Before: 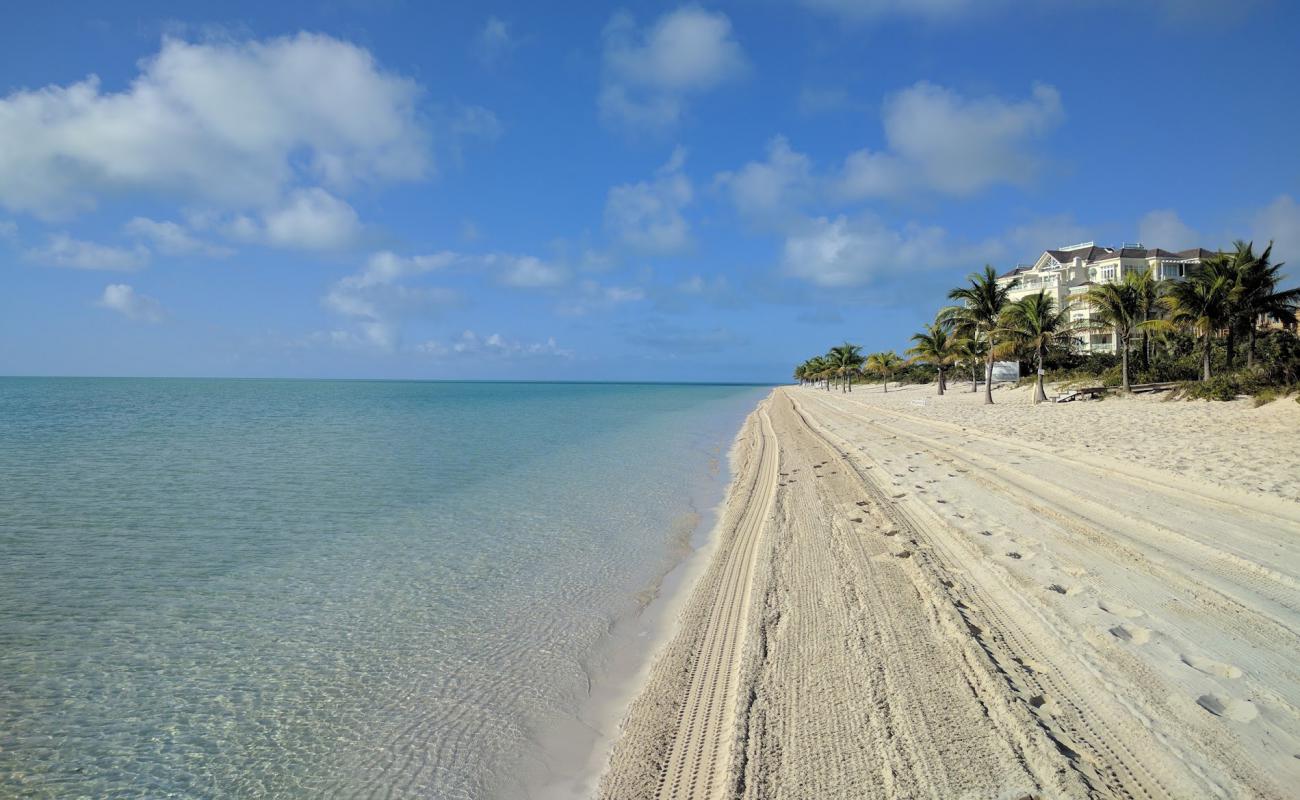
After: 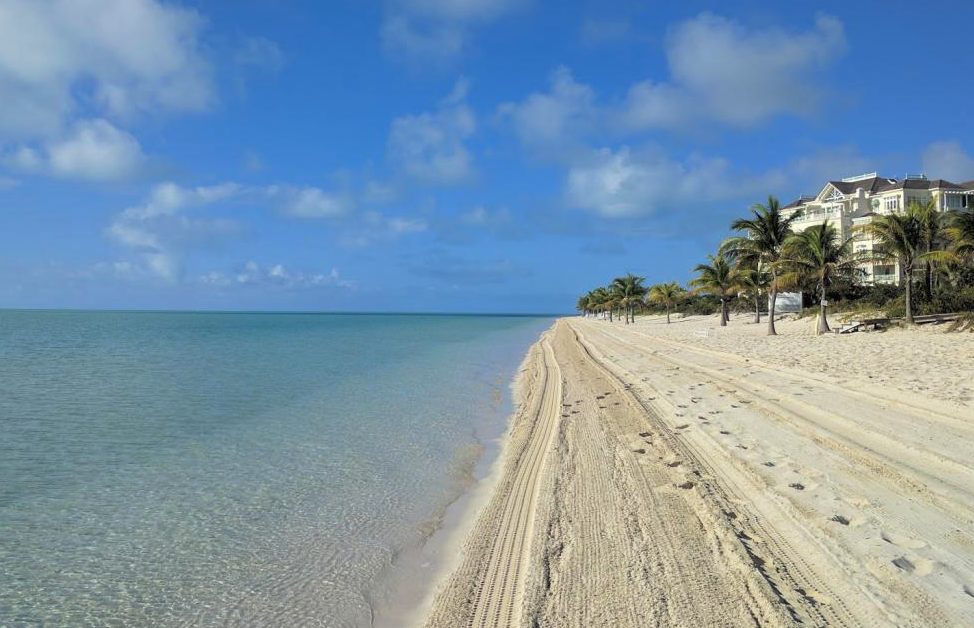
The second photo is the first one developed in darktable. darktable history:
tone curve: curves: ch0 [(0, 0) (0.003, 0.013) (0.011, 0.02) (0.025, 0.037) (0.044, 0.068) (0.069, 0.108) (0.1, 0.138) (0.136, 0.168) (0.177, 0.203) (0.224, 0.241) (0.277, 0.281) (0.335, 0.328) (0.399, 0.382) (0.468, 0.448) (0.543, 0.519) (0.623, 0.603) (0.709, 0.705) (0.801, 0.808) (0.898, 0.903) (1, 1)], preserve colors none
crop: left 16.698%, top 8.745%, right 8.307%, bottom 12.686%
